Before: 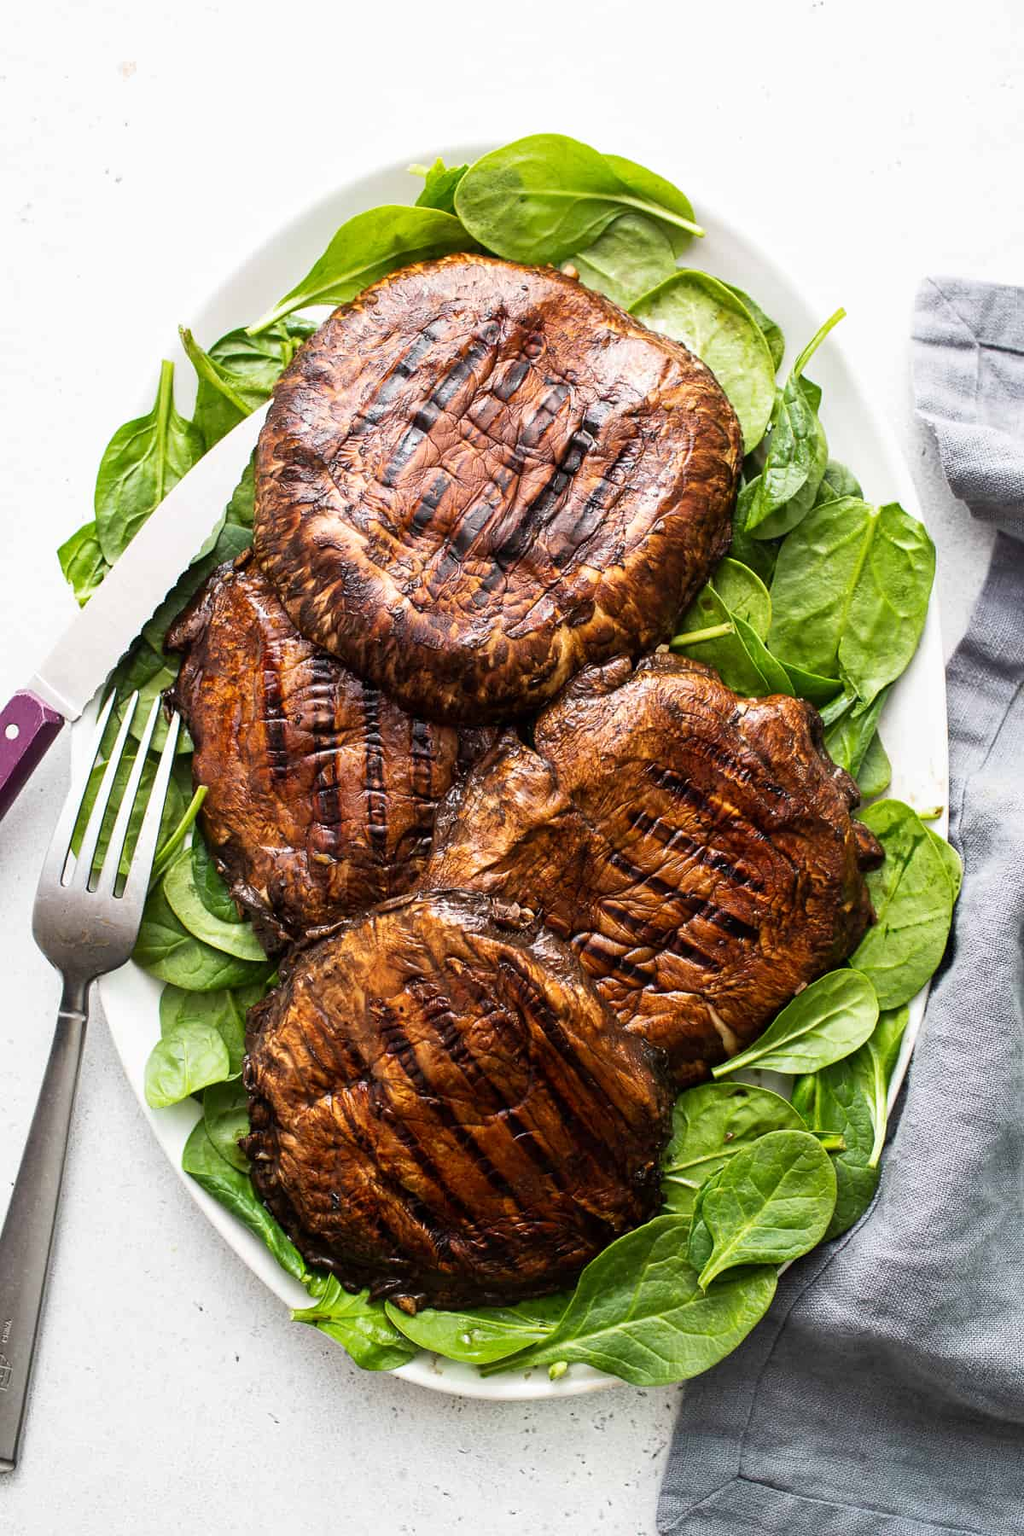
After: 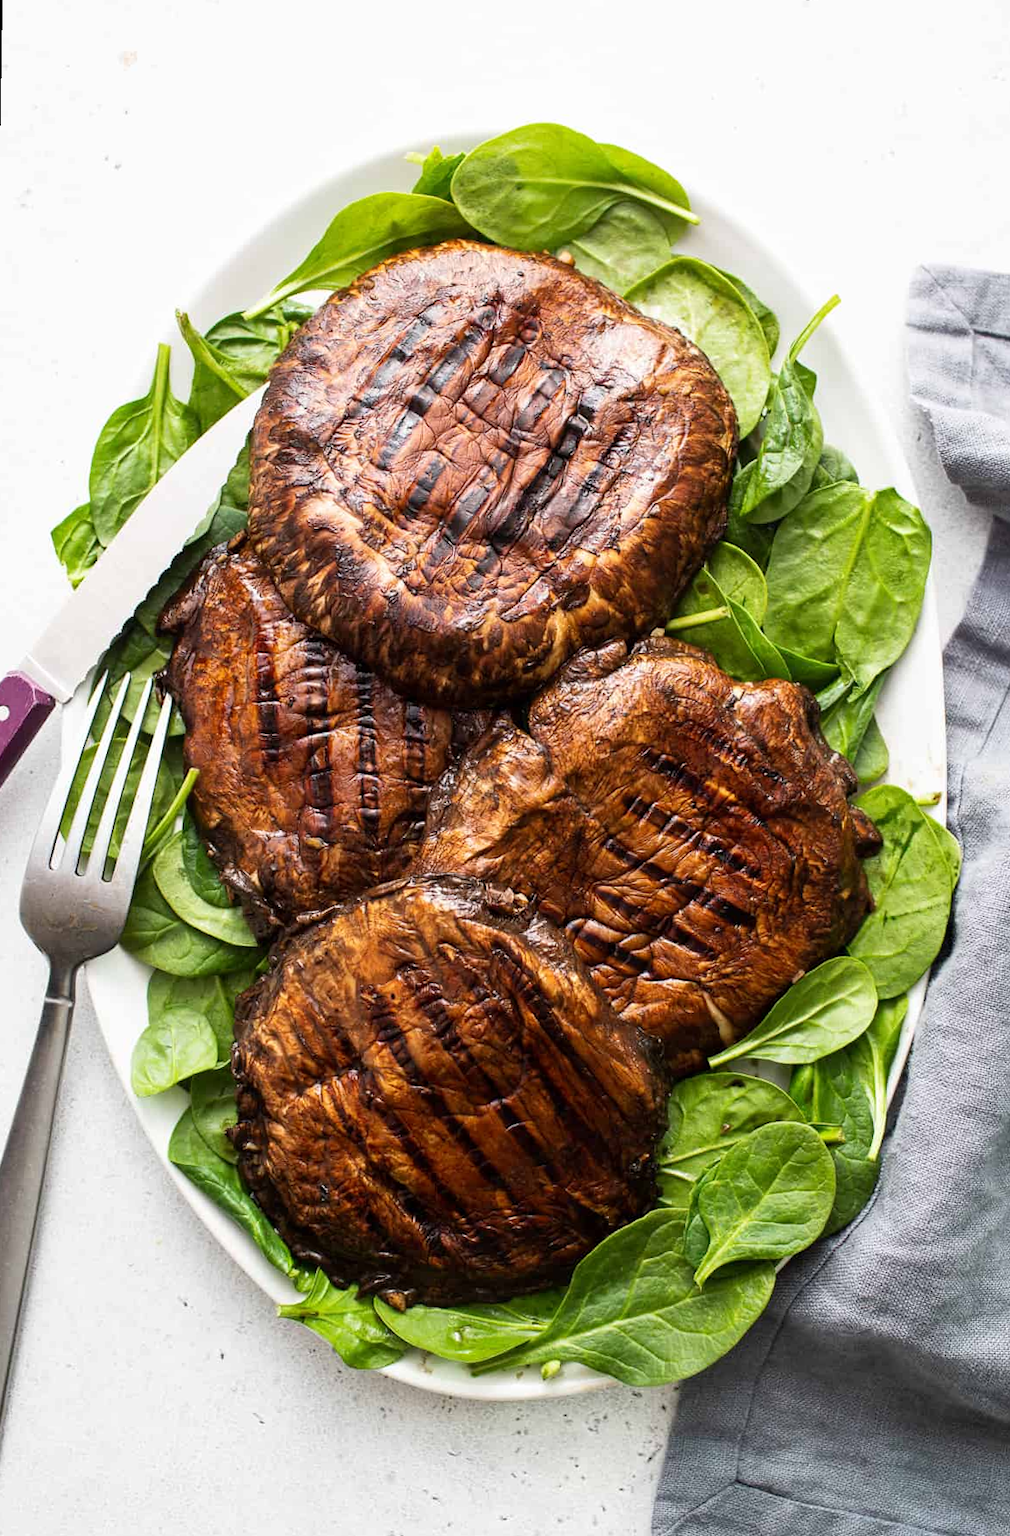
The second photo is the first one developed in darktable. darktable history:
rotate and perspective: rotation 0.226°, lens shift (vertical) -0.042, crop left 0.023, crop right 0.982, crop top 0.006, crop bottom 0.994
exposure: compensate highlight preservation false
